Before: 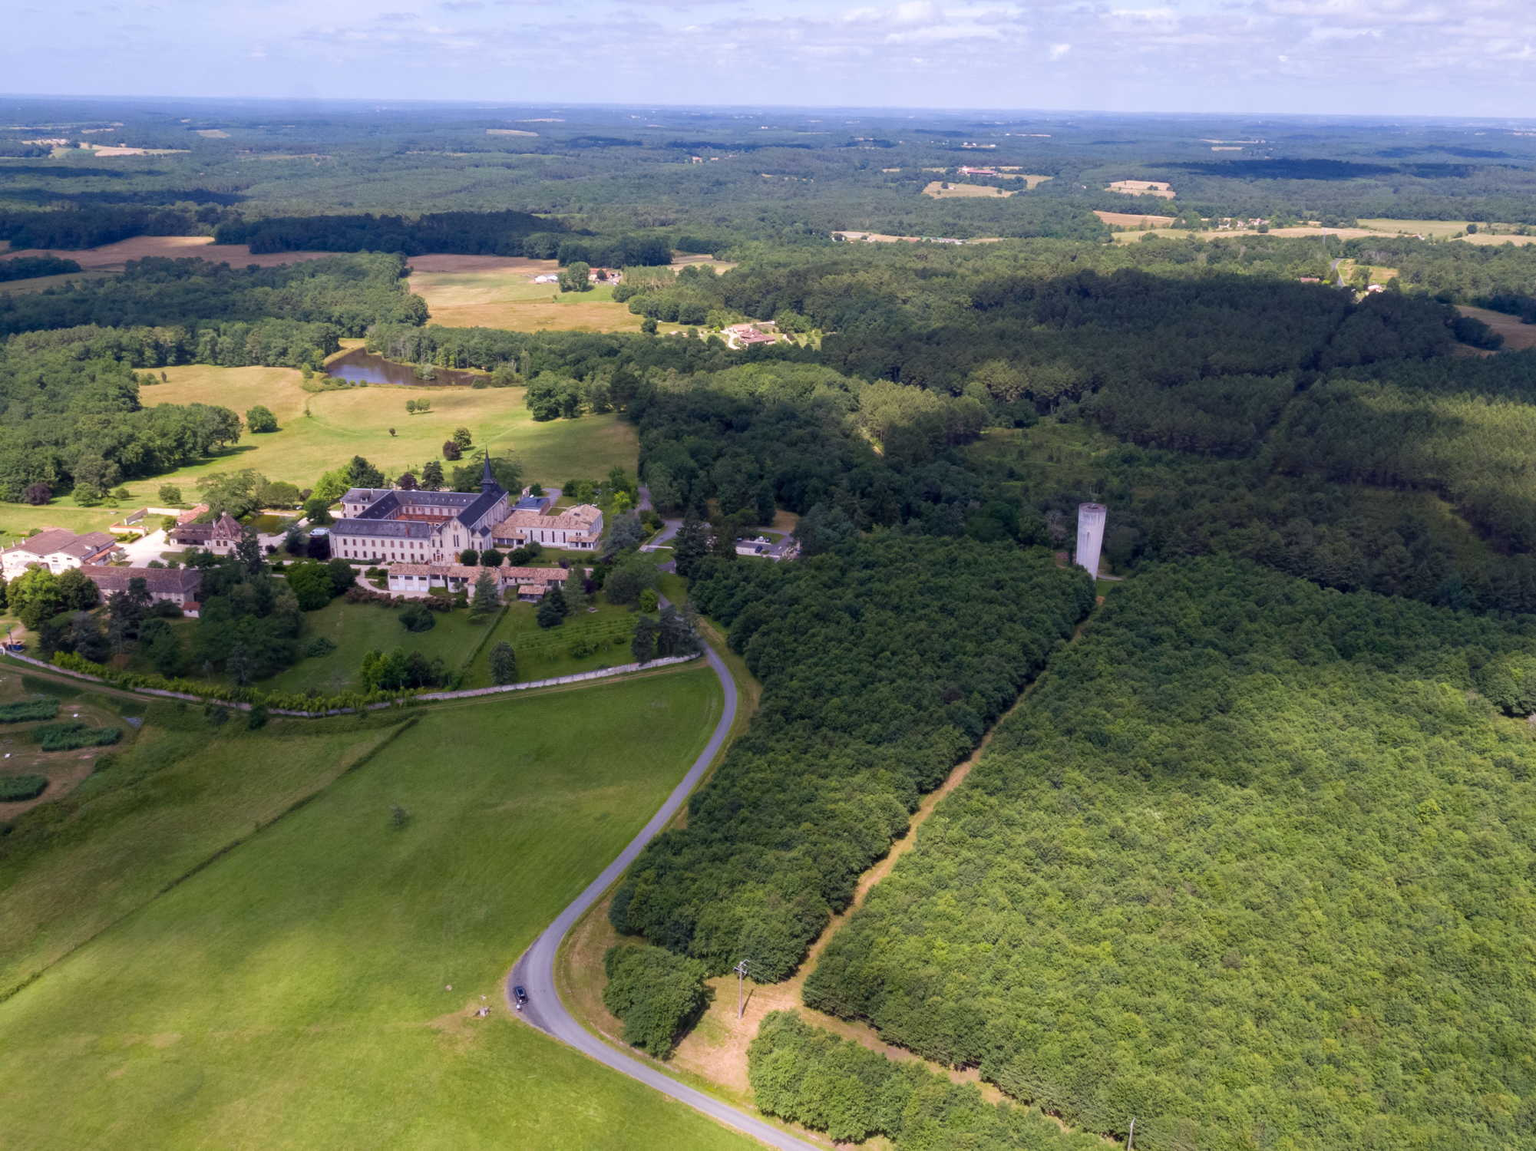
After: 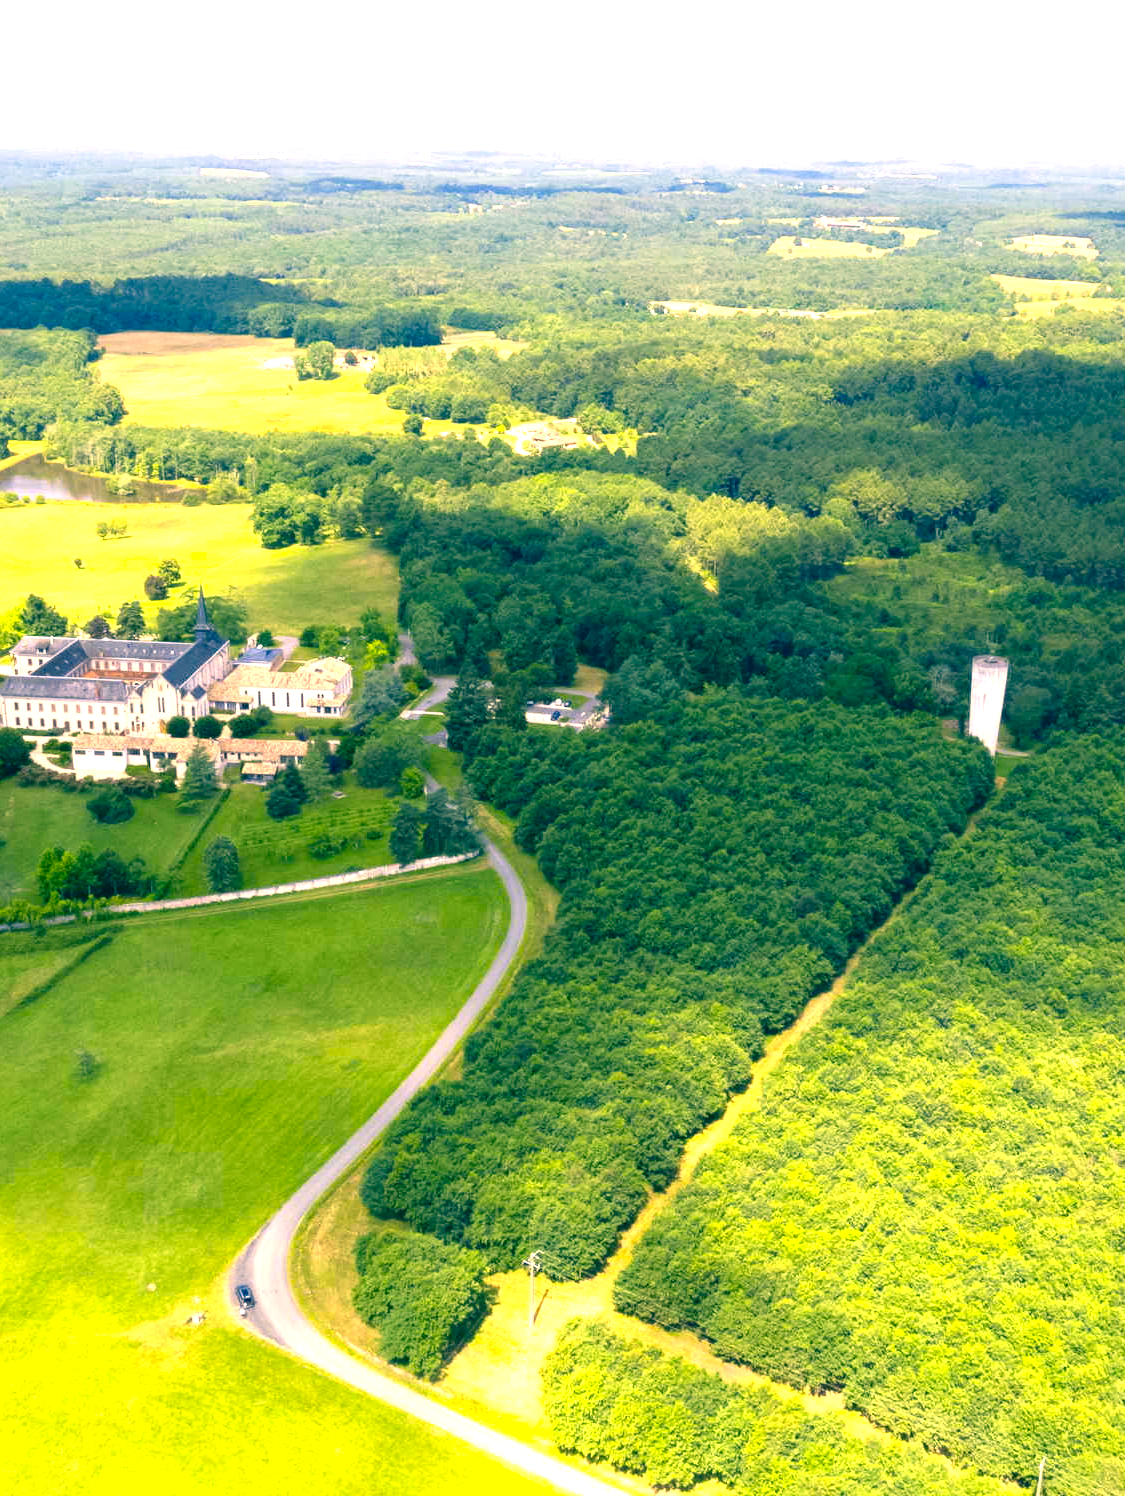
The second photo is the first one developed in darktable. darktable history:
color correction: highlights a* 1.83, highlights b* 34.02, shadows a* -36.68, shadows b* -5.48
crop: left 21.674%, right 22.086%
exposure: black level correction 0, exposure 1 EV, compensate exposure bias true, compensate highlight preservation false
